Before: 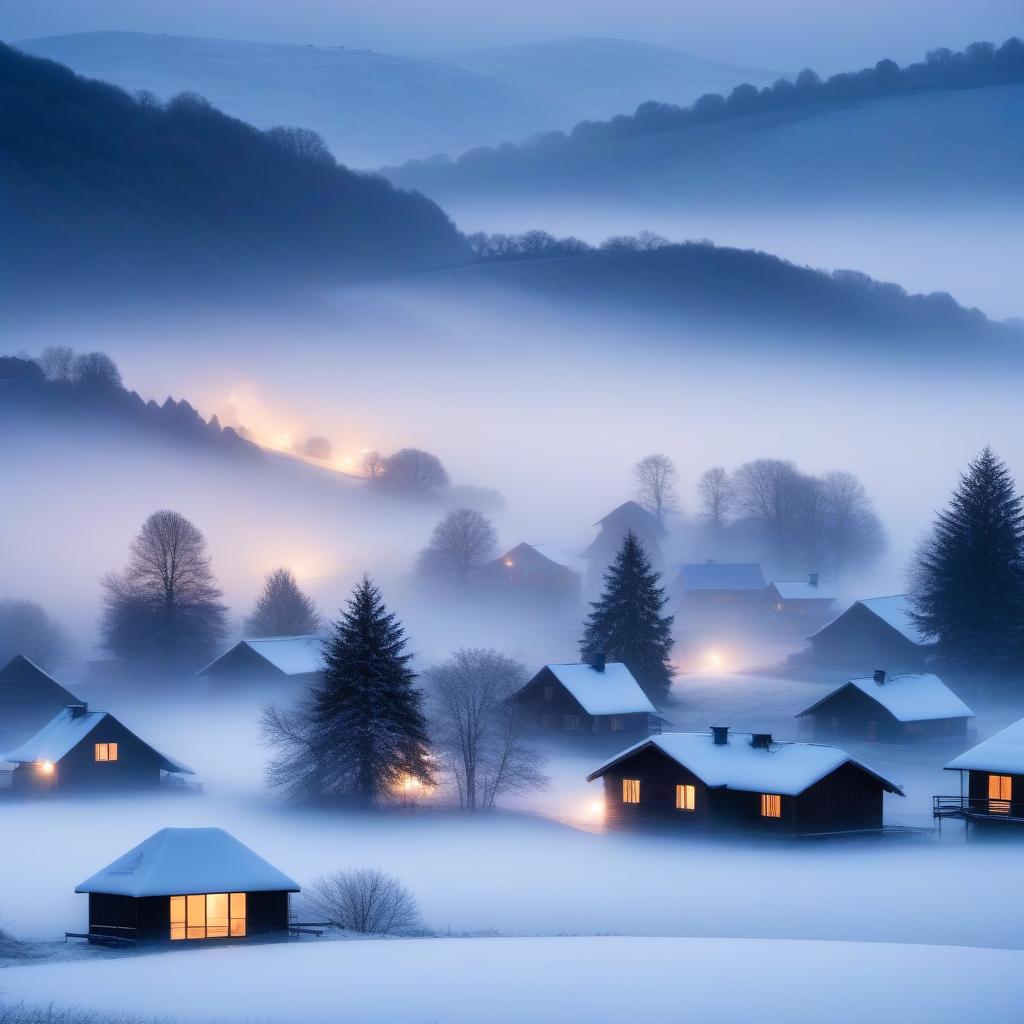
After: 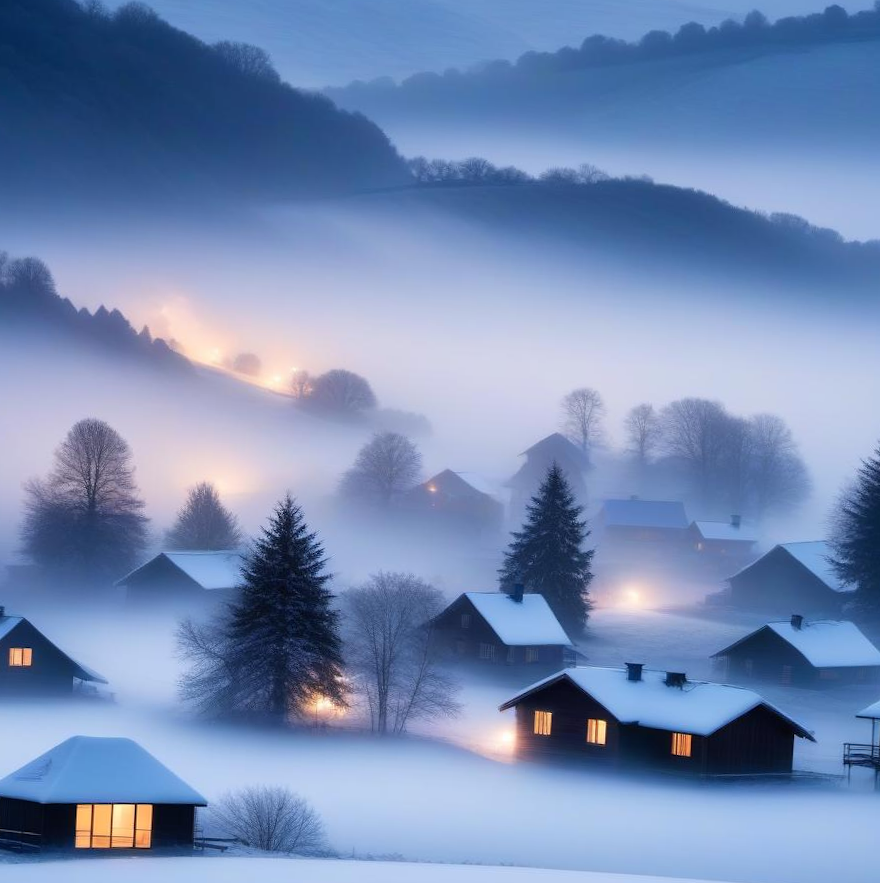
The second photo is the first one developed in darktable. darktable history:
crop and rotate: angle -2.94°, left 5.105%, top 5.179%, right 4.637%, bottom 4.259%
